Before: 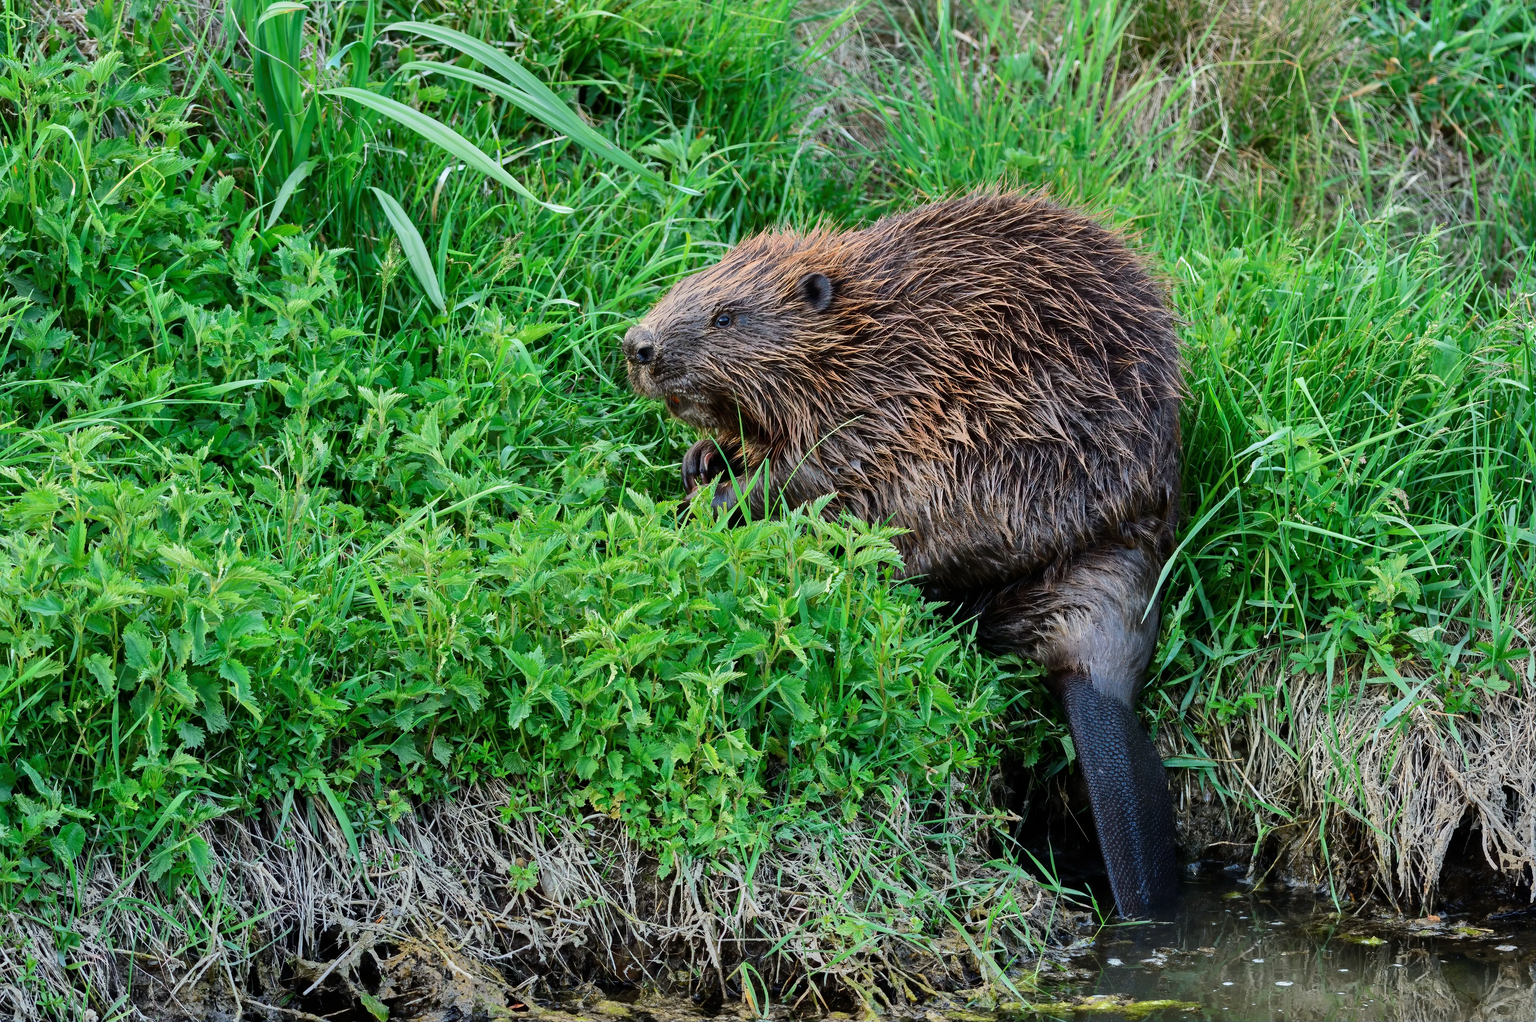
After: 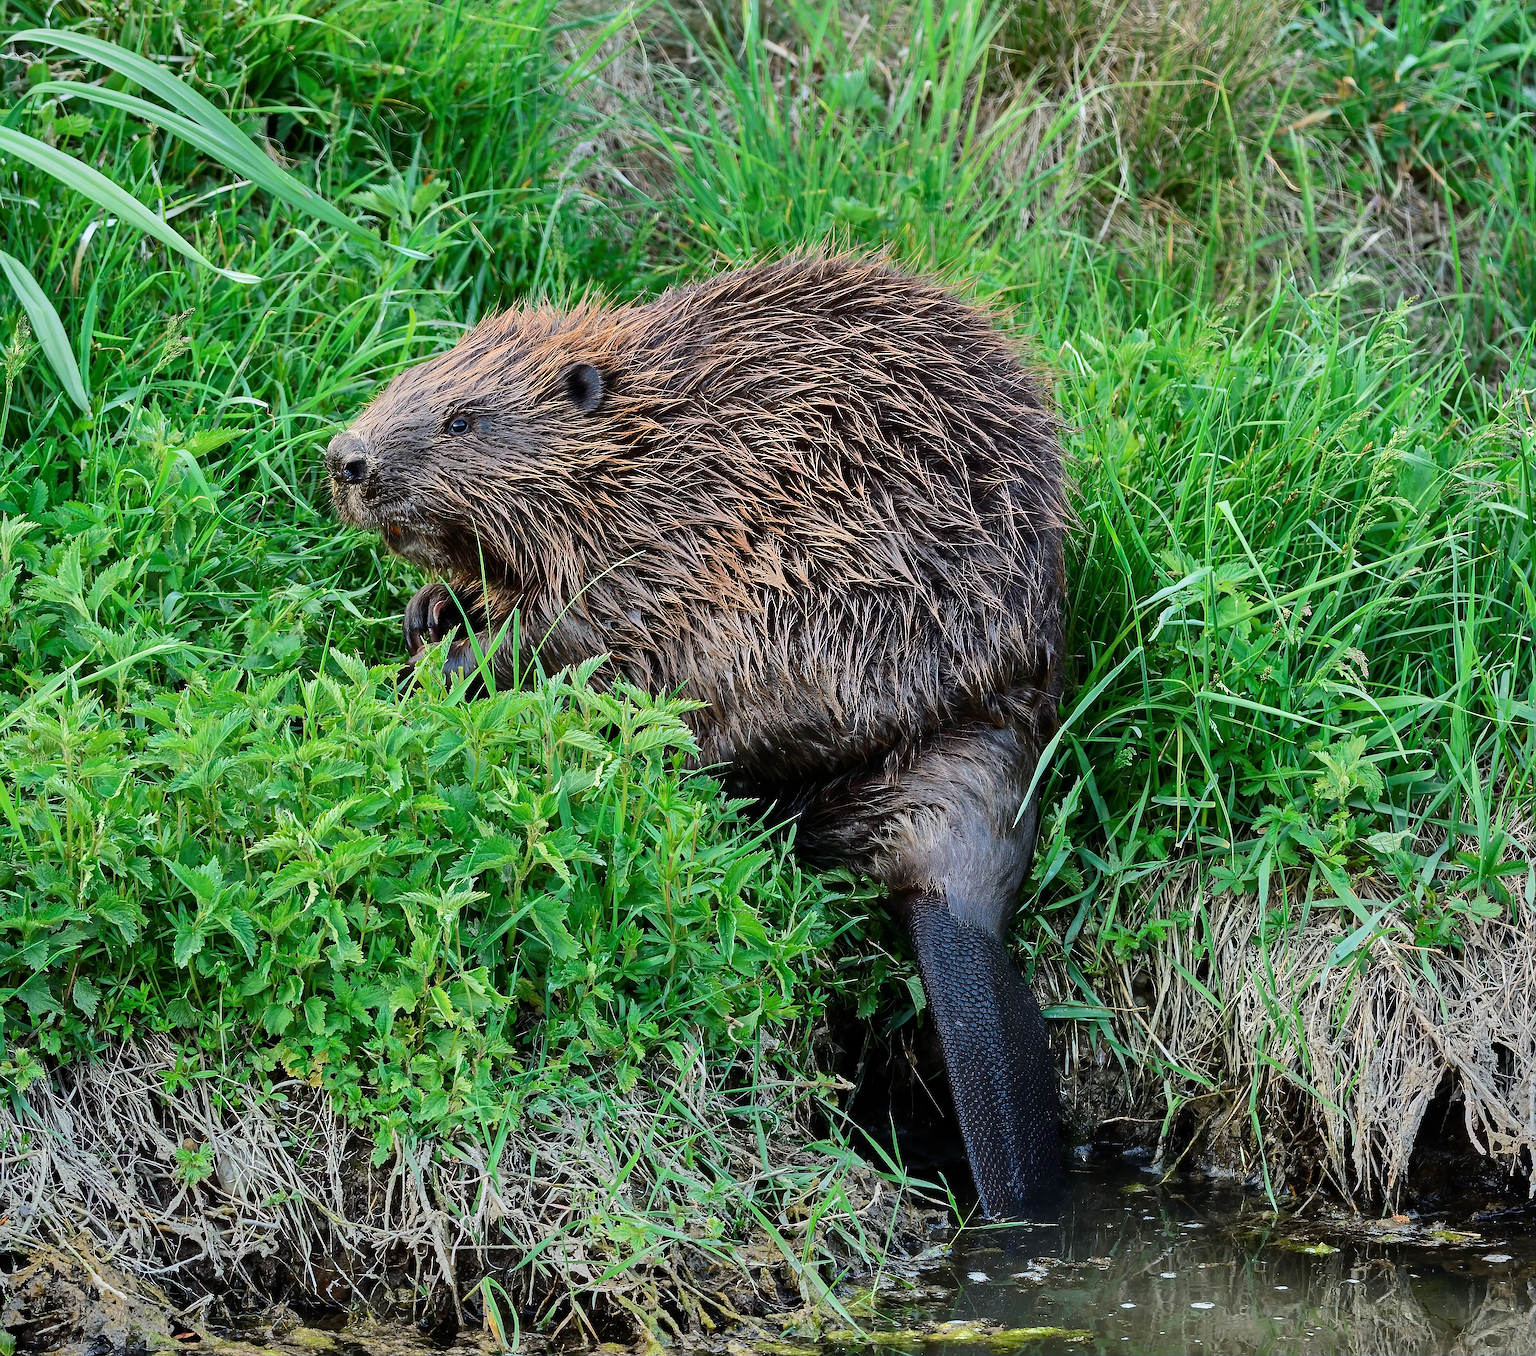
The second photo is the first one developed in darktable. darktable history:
sharpen: on, module defaults
crop and rotate: left 24.6%
